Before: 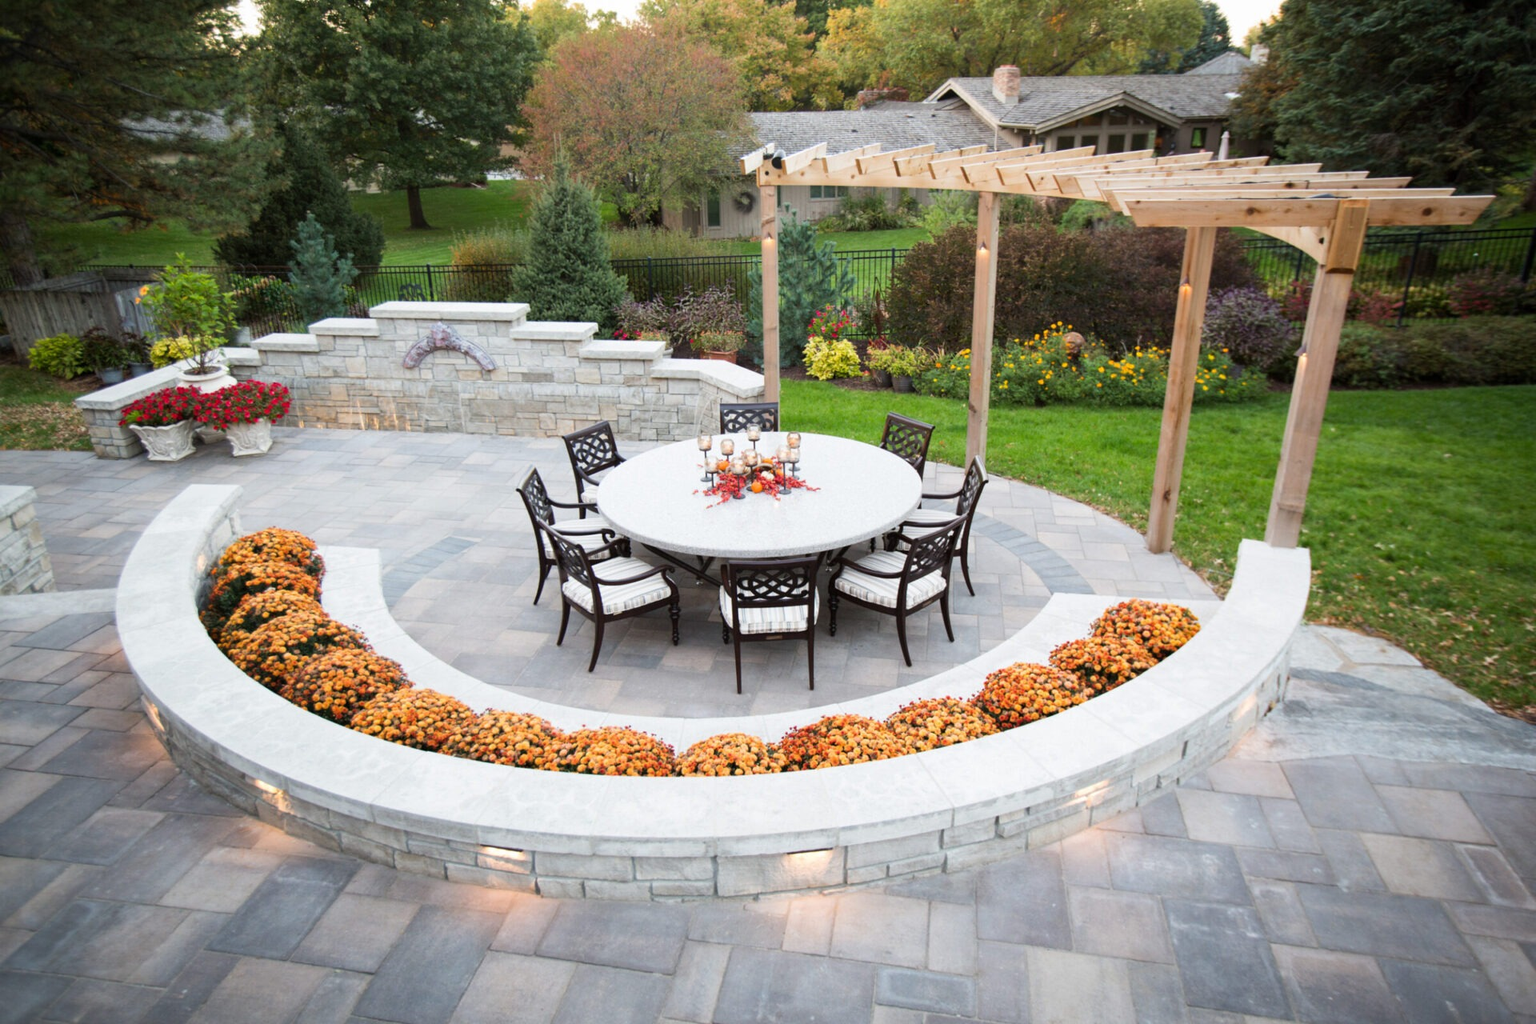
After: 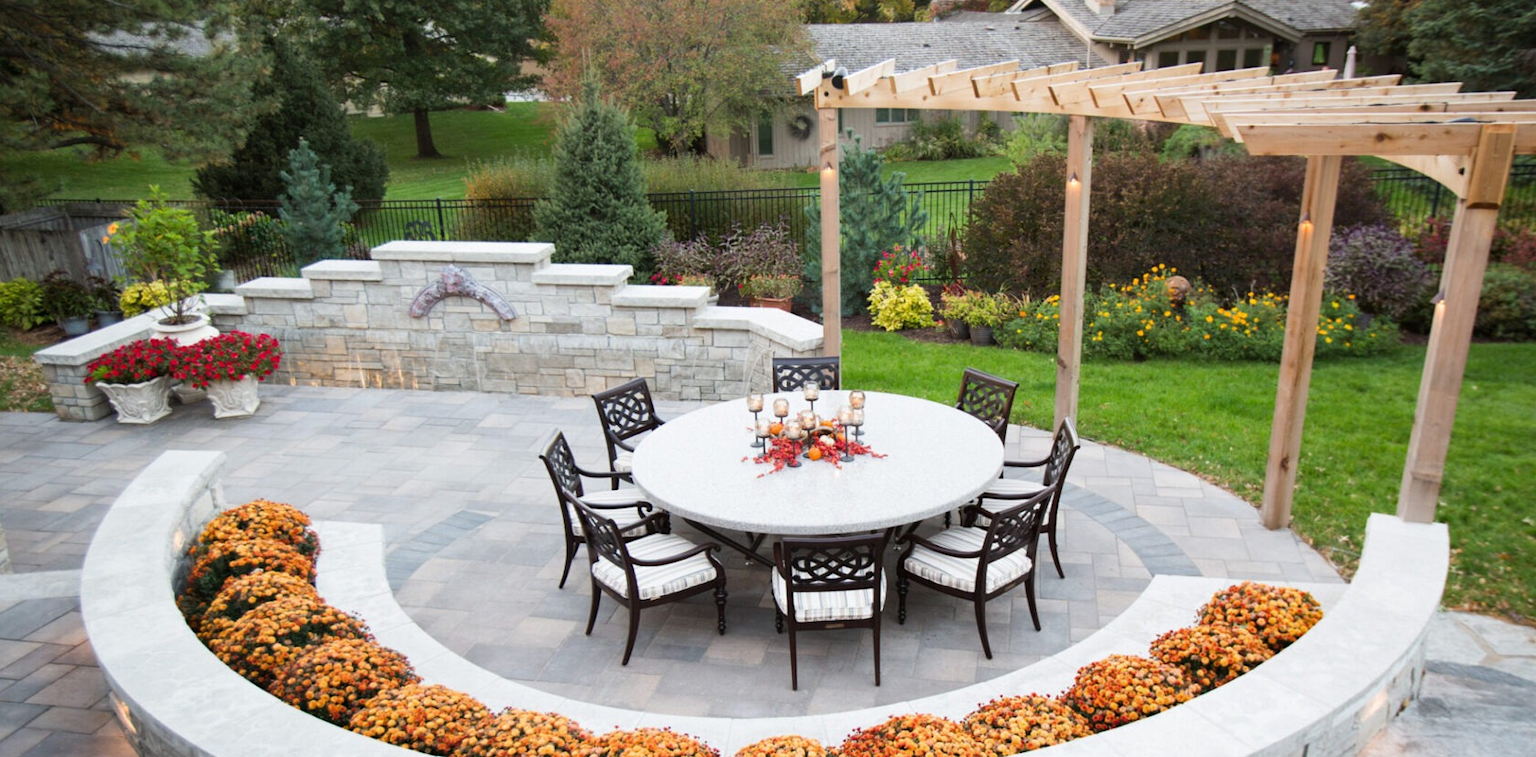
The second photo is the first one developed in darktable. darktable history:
crop: left 3.015%, top 8.969%, right 9.647%, bottom 26.457%
tone equalizer: on, module defaults
shadows and highlights: shadows 37.27, highlights -28.18, soften with gaussian
